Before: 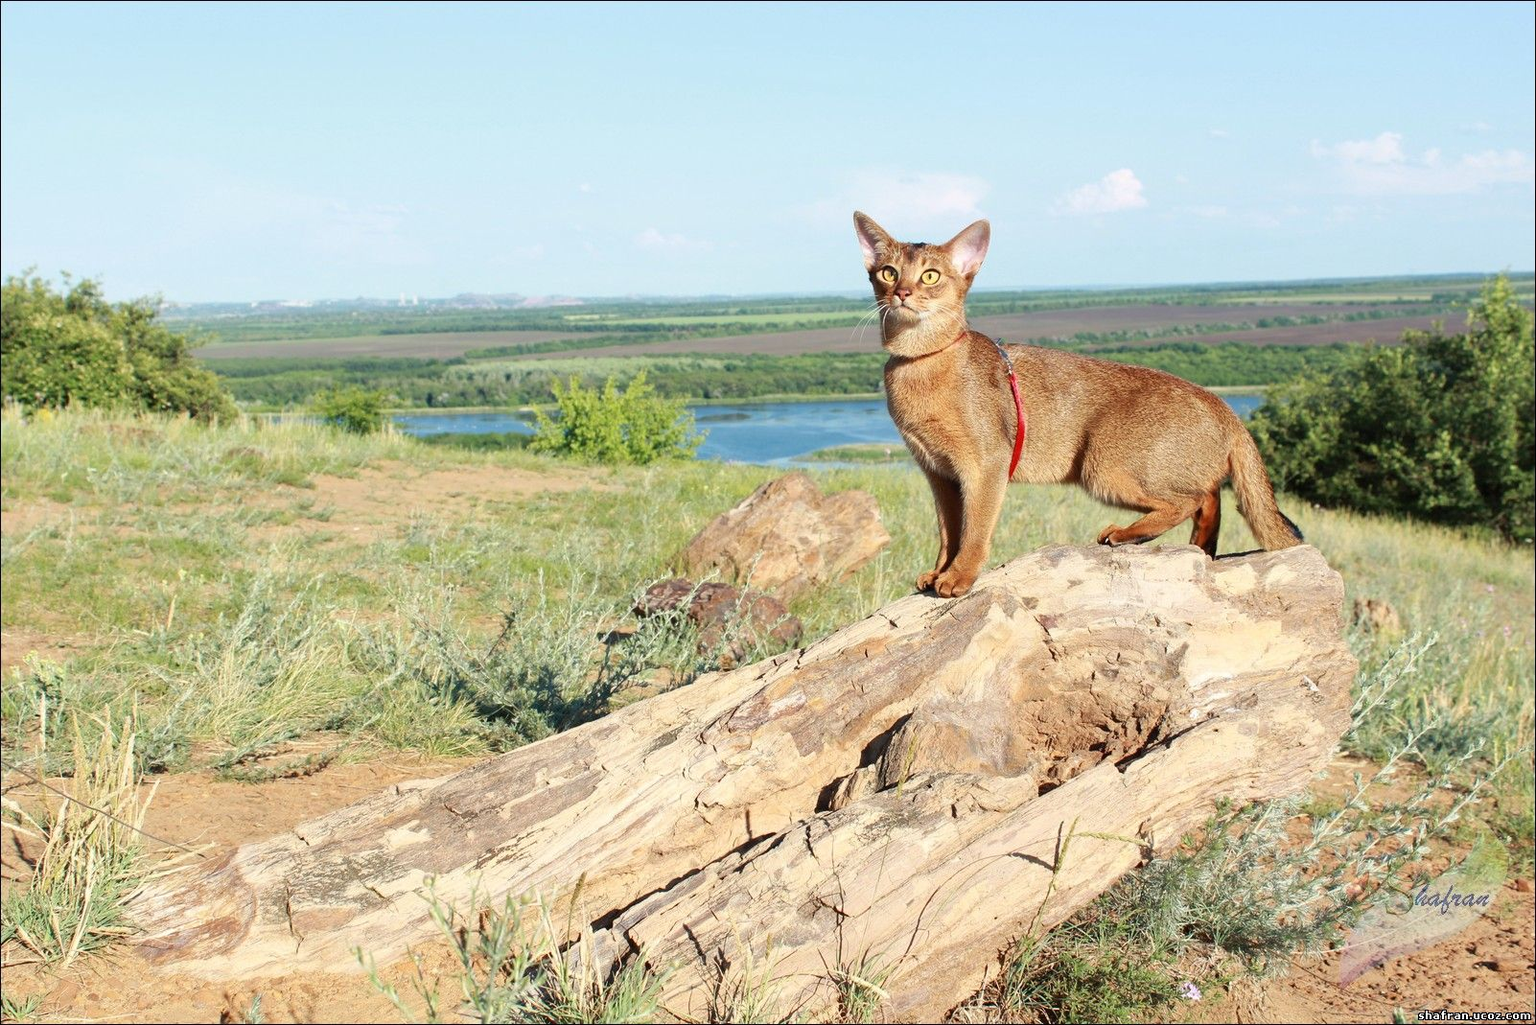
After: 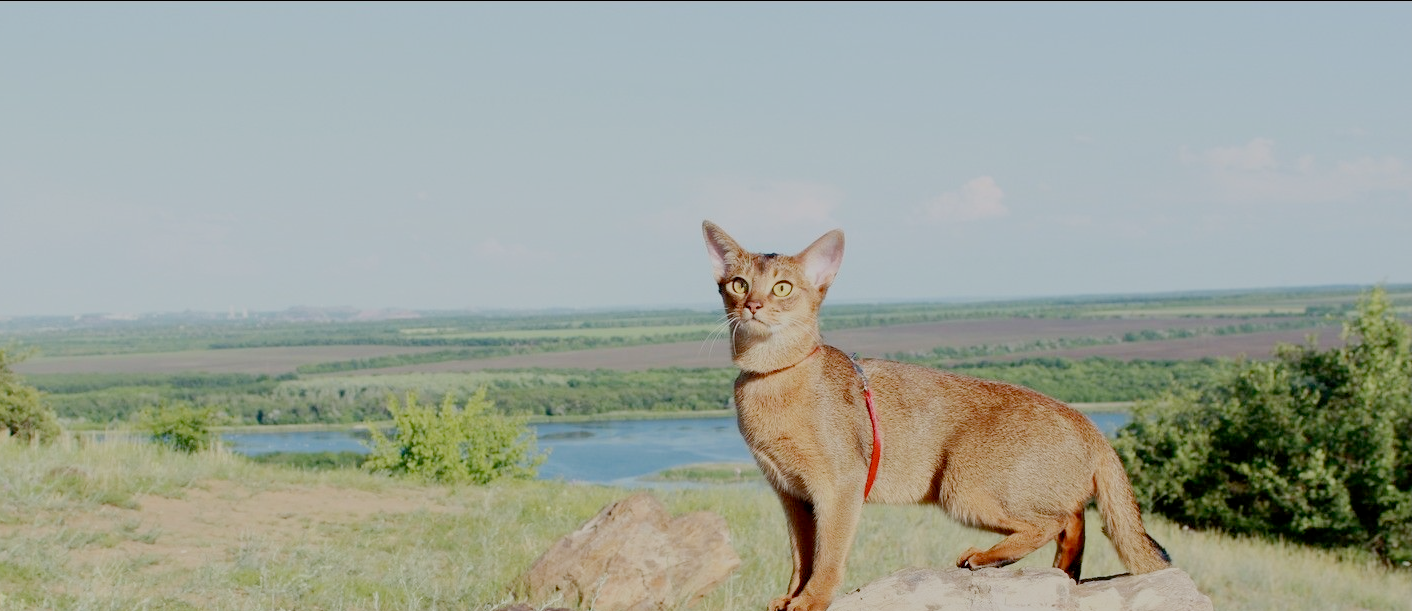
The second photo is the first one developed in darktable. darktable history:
filmic rgb: black relative exposure -7 EV, white relative exposure 6 EV, threshold 3 EV, target black luminance 0%, hardness 2.73, latitude 61.22%, contrast 0.691, highlights saturation mix 10%, shadows ↔ highlights balance -0.073%, preserve chrominance no, color science v4 (2020), iterations of high-quality reconstruction 10, contrast in shadows soft, contrast in highlights soft, enable highlight reconstruction true
tone equalizer: -8 EV -0.417 EV, -7 EV -0.389 EV, -6 EV -0.333 EV, -5 EV -0.222 EV, -3 EV 0.222 EV, -2 EV 0.333 EV, -1 EV 0.389 EV, +0 EV 0.417 EV, edges refinement/feathering 500, mask exposure compensation -1.57 EV, preserve details no
crop and rotate: left 11.812%, bottom 42.776%
